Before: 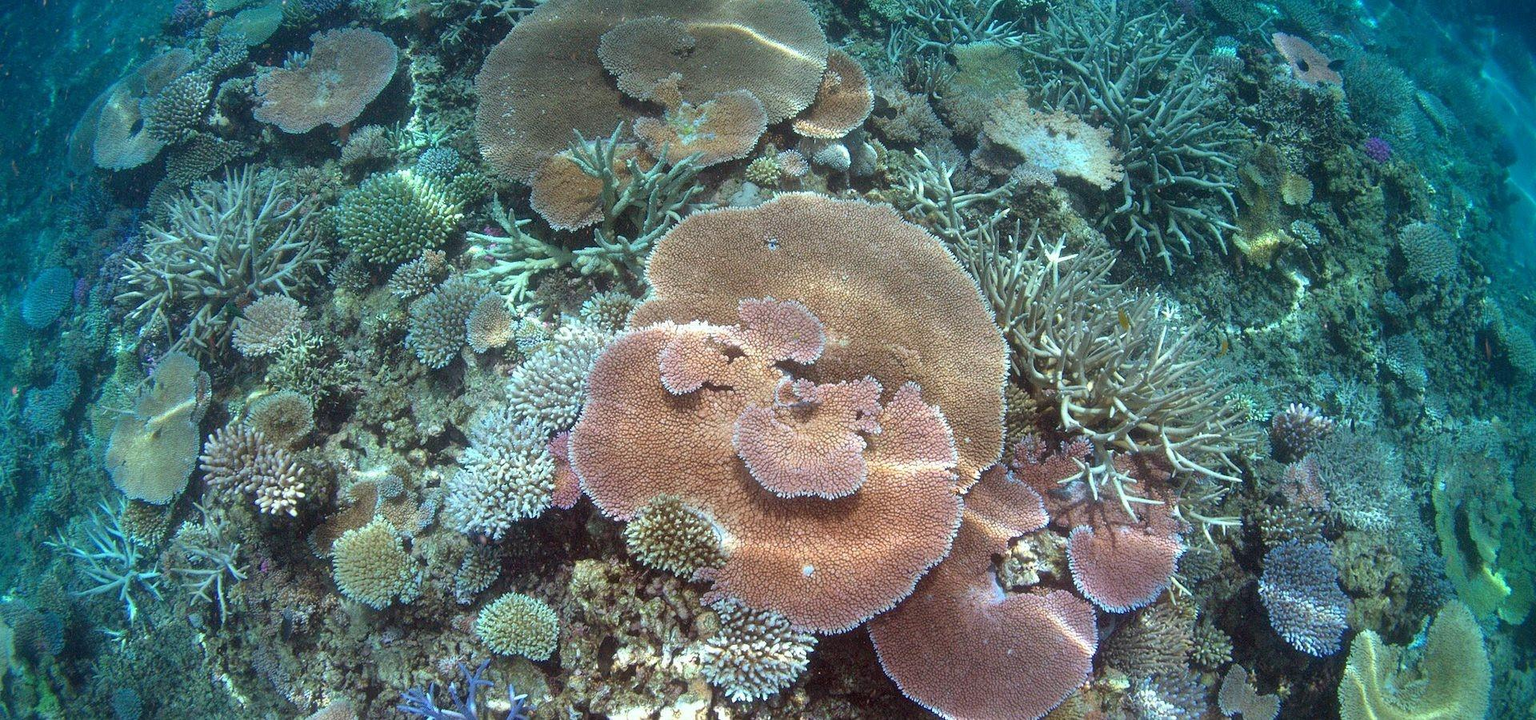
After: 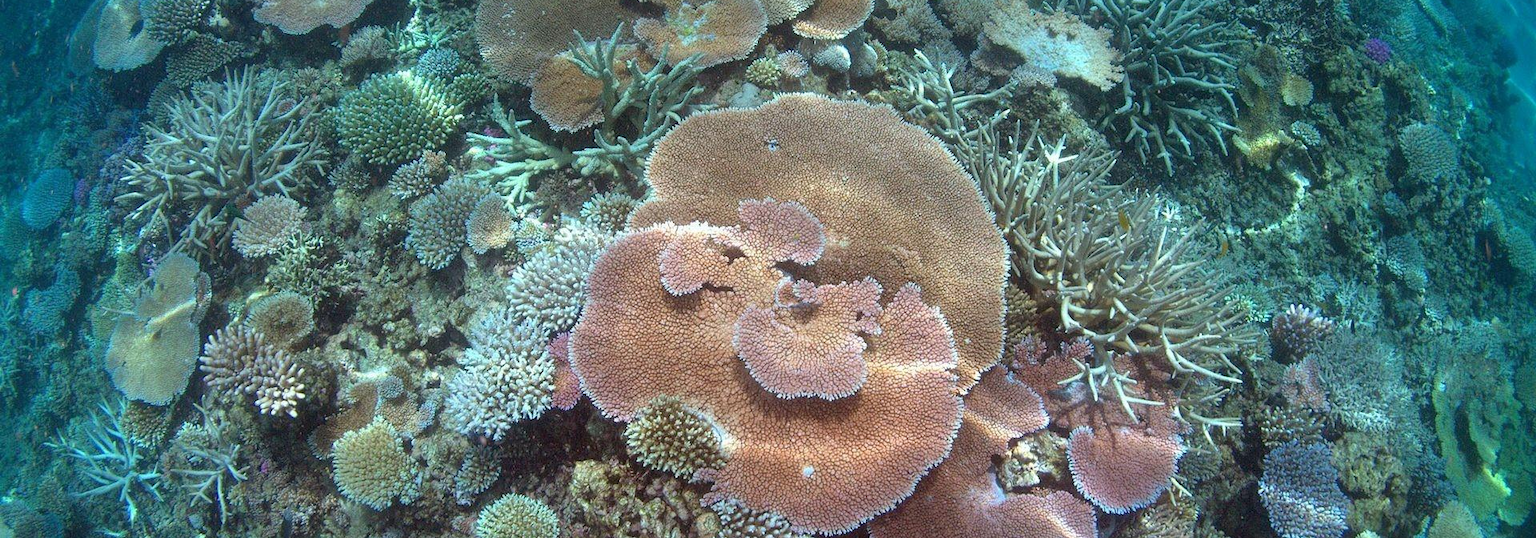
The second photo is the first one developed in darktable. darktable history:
crop: top 13.87%, bottom 11.315%
